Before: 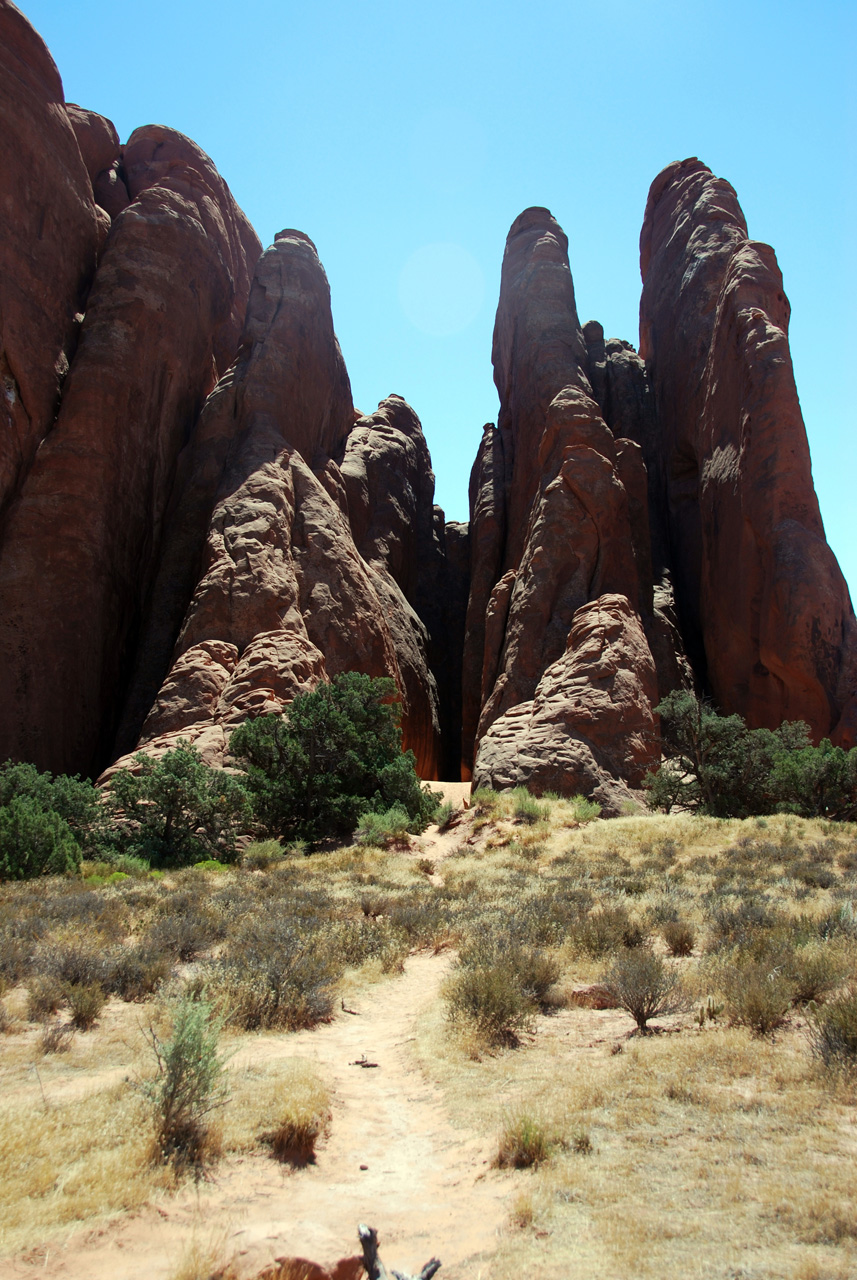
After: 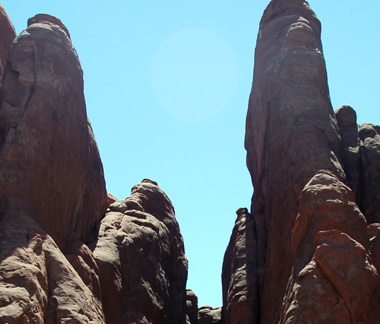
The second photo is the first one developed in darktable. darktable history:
crop: left 28.828%, top 16.821%, right 26.79%, bottom 57.82%
